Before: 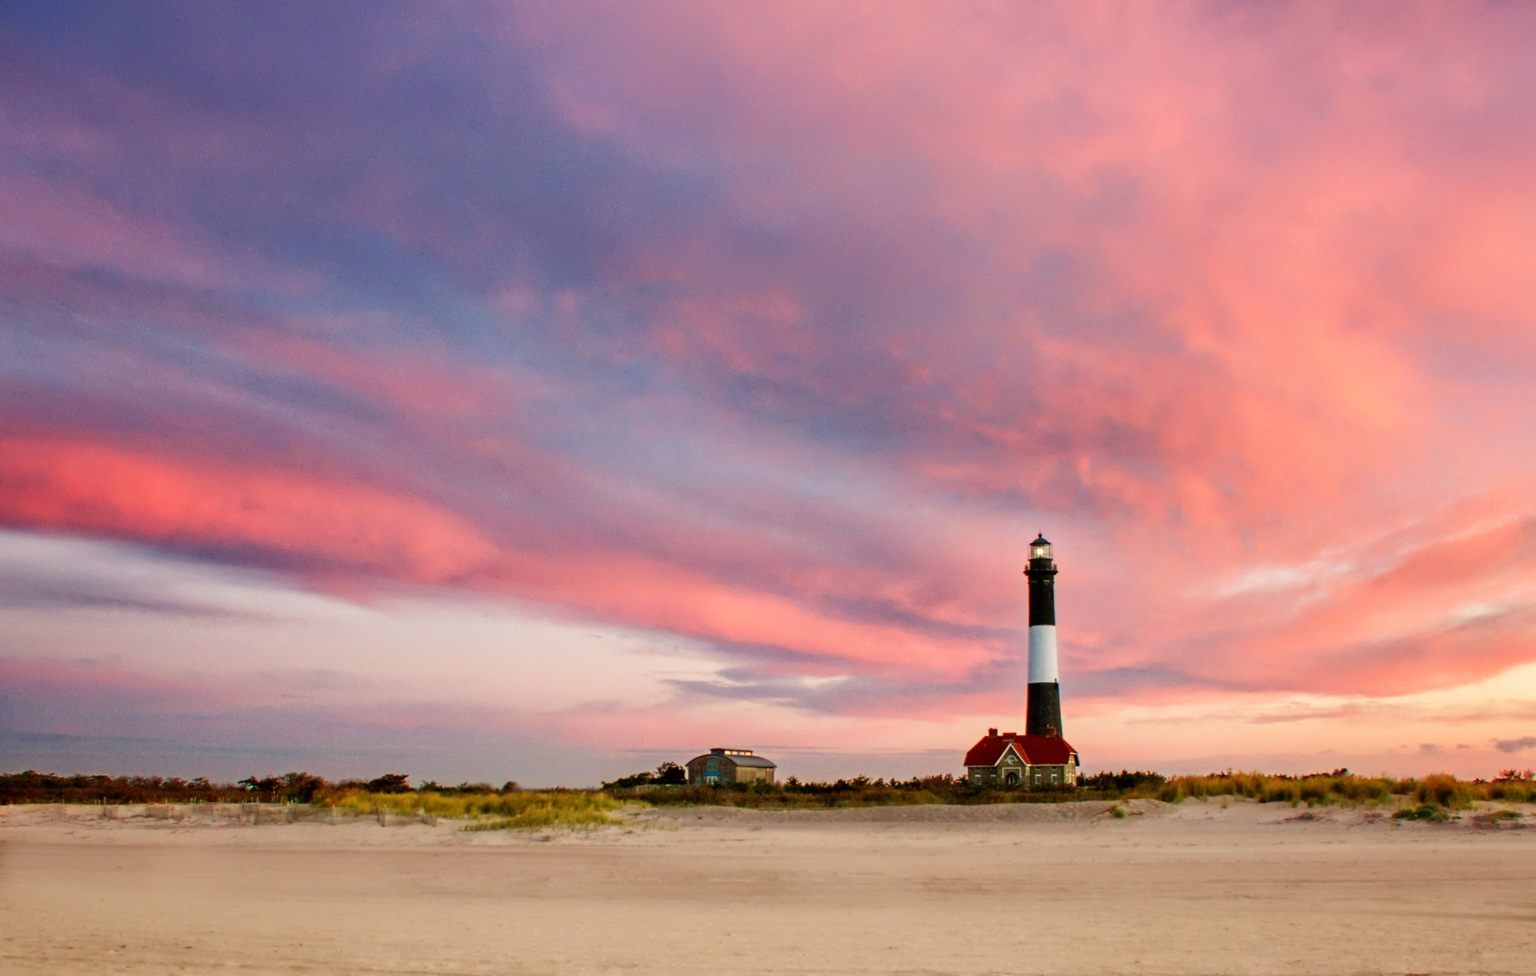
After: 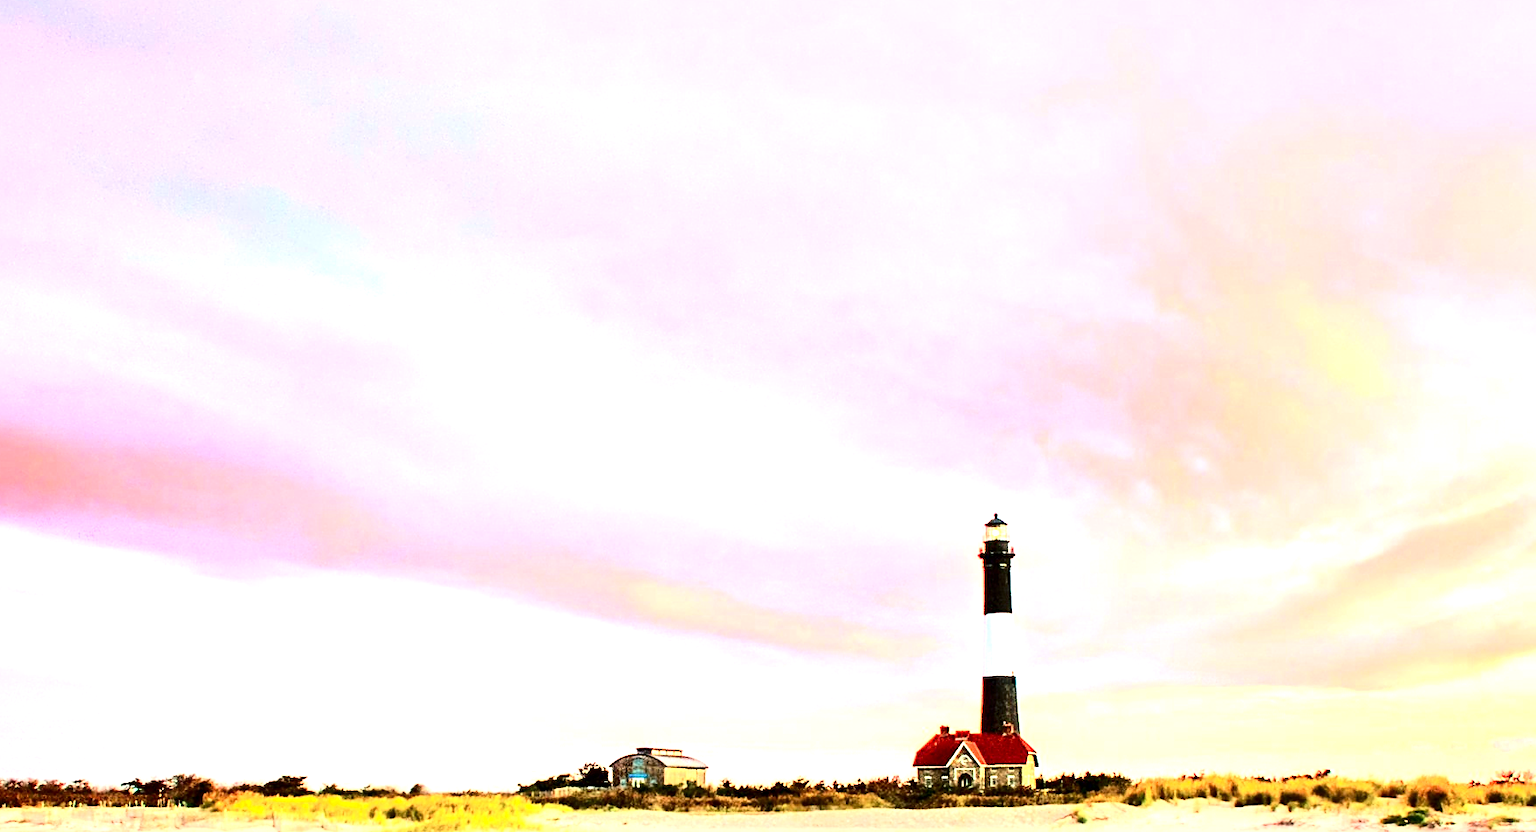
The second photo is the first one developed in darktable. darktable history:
contrast brightness saturation: contrast 0.382, brightness 0.109
exposure: exposure 1.999 EV, compensate highlight preservation false
sharpen: on, module defaults
local contrast: mode bilateral grid, contrast 21, coarseness 50, detail 171%, midtone range 0.2
tone equalizer: -8 EV -0.78 EV, -7 EV -0.721 EV, -6 EV -0.608 EV, -5 EV -0.394 EV, -3 EV 0.394 EV, -2 EV 0.6 EV, -1 EV 0.69 EV, +0 EV 0.759 EV, edges refinement/feathering 500, mask exposure compensation -1.57 EV, preserve details no
crop: left 8.32%, top 6.527%, bottom 15.245%
